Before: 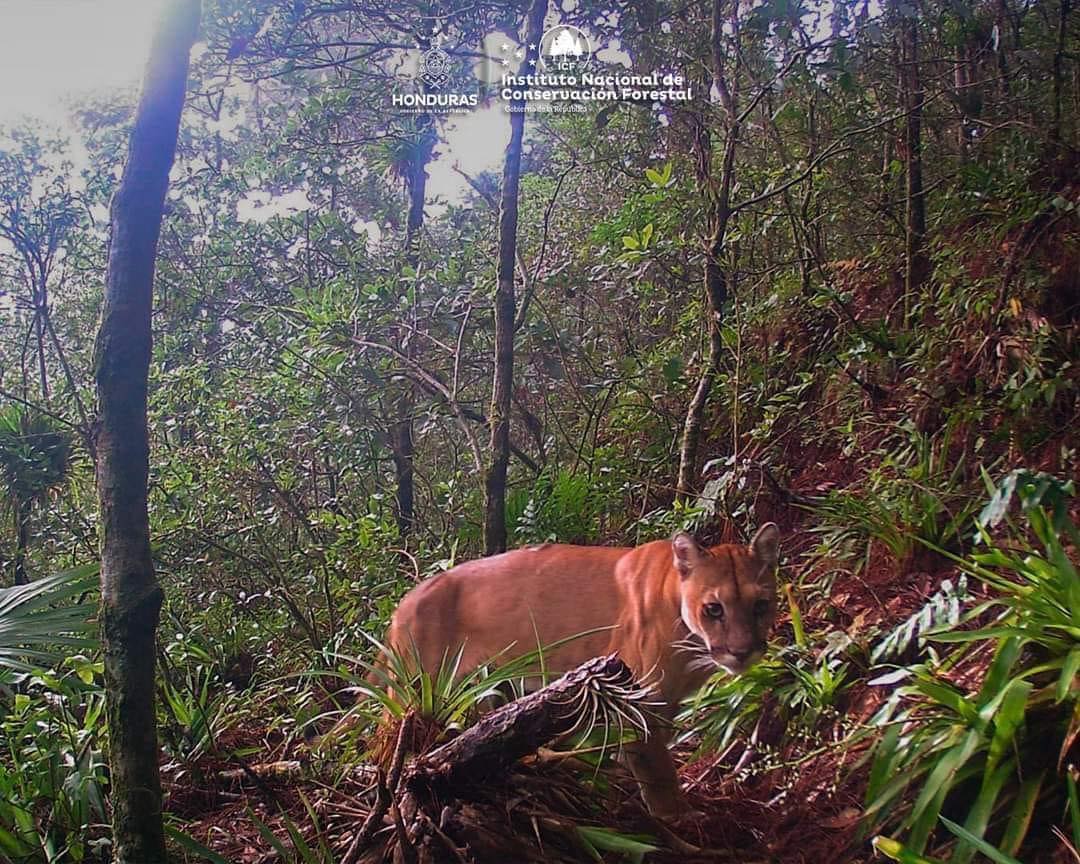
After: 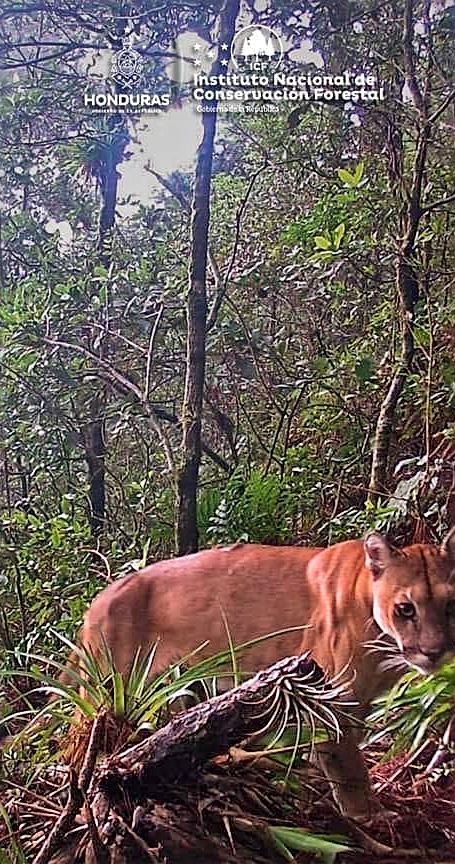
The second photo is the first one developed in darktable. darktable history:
local contrast: mode bilateral grid, contrast 20, coarseness 19, detail 163%, midtone range 0.2
shadows and highlights: soften with gaussian
sharpen: on, module defaults
crop: left 28.583%, right 29.231%
